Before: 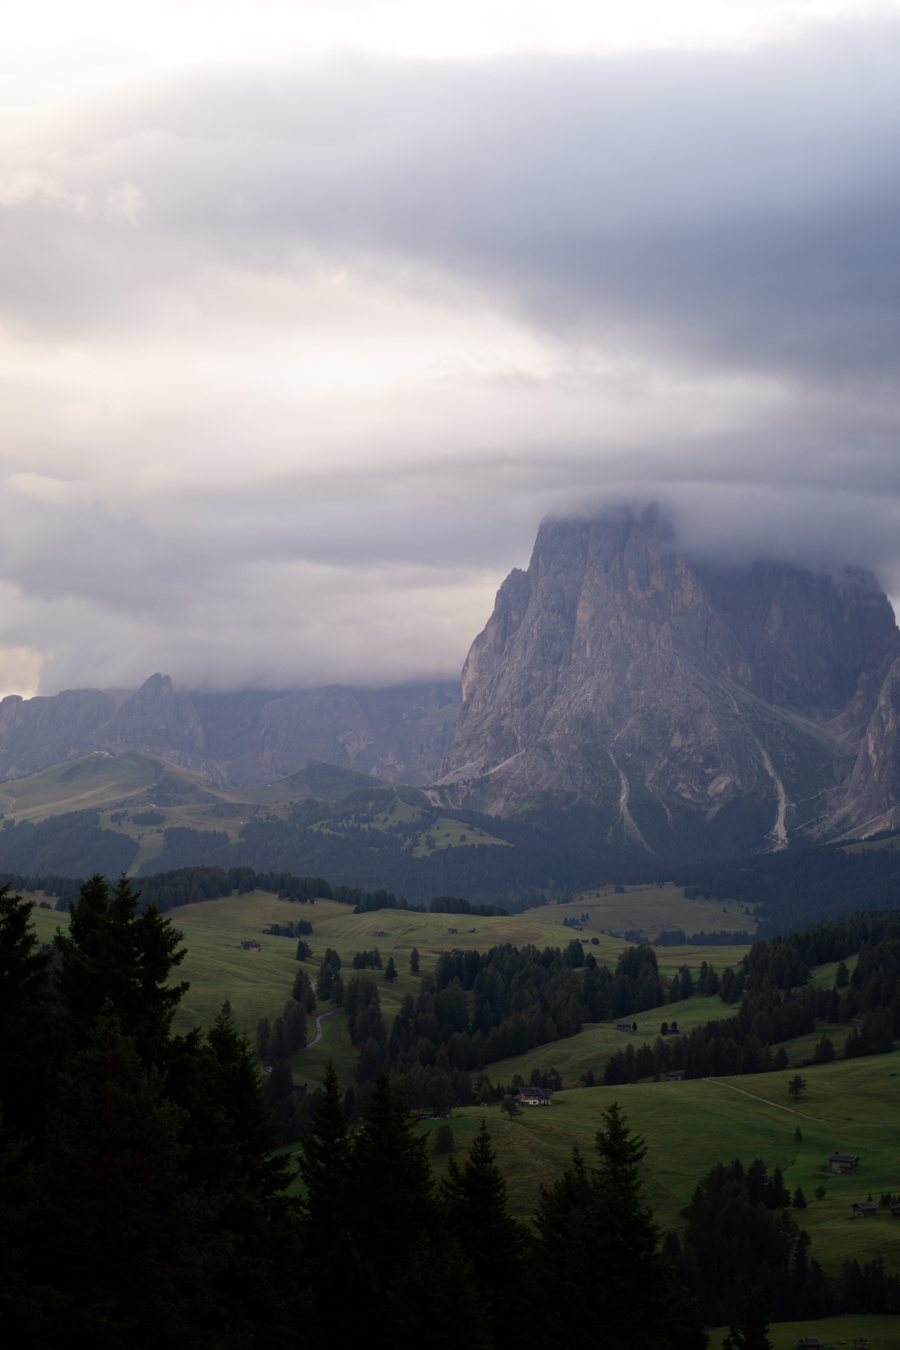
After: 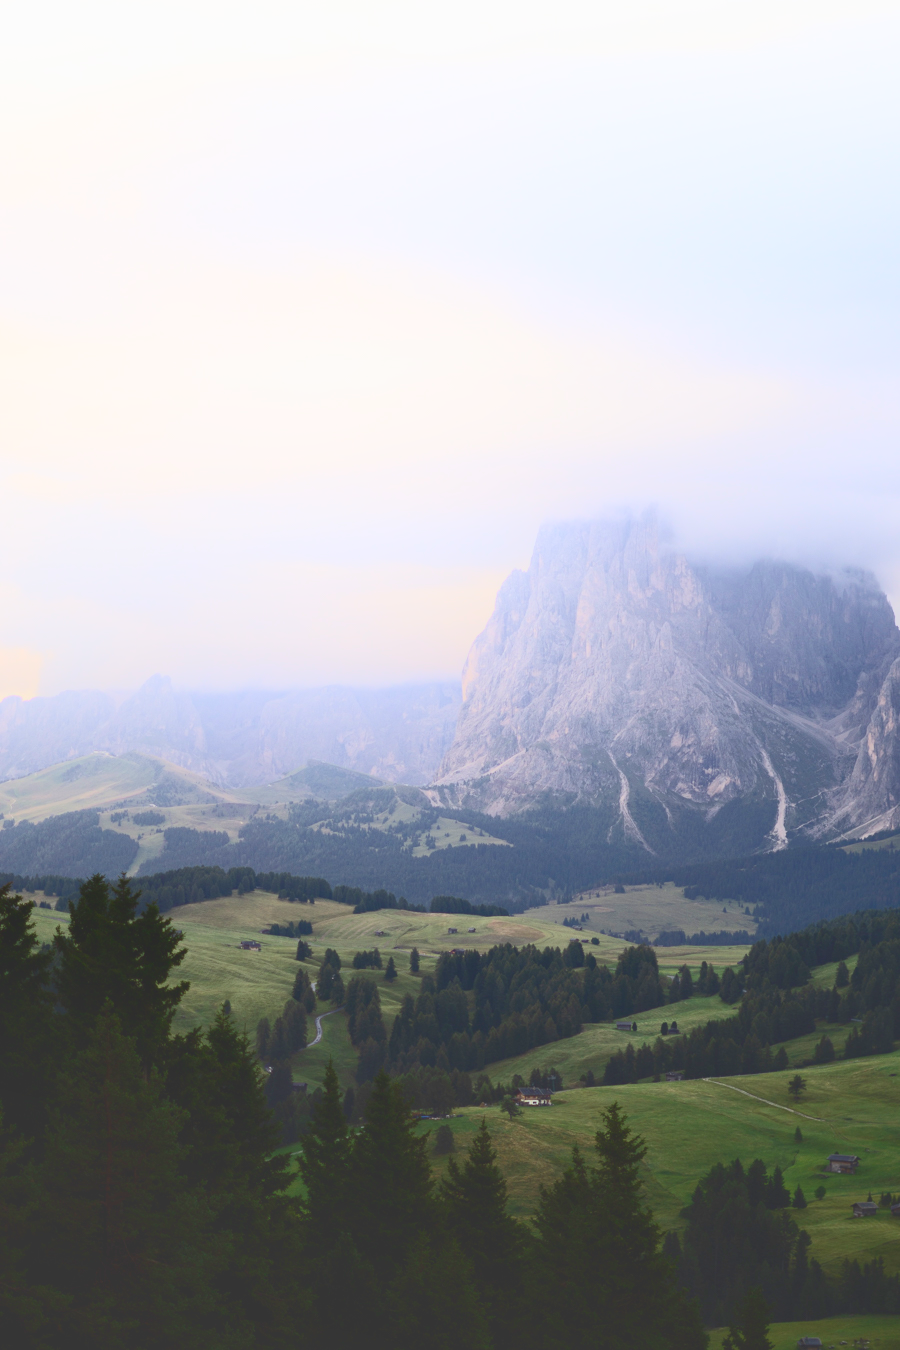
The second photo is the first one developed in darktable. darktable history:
tone curve: curves: ch0 [(0, 0.148) (0.191, 0.225) (0.39, 0.373) (0.669, 0.716) (0.847, 0.818) (1, 0.839)], color space Lab, independent channels, preserve colors none
exposure: black level correction 0, exposure 1.402 EV, compensate highlight preservation false
shadows and highlights: highlights 72.09, highlights color adjustment 39.42%, soften with gaussian
